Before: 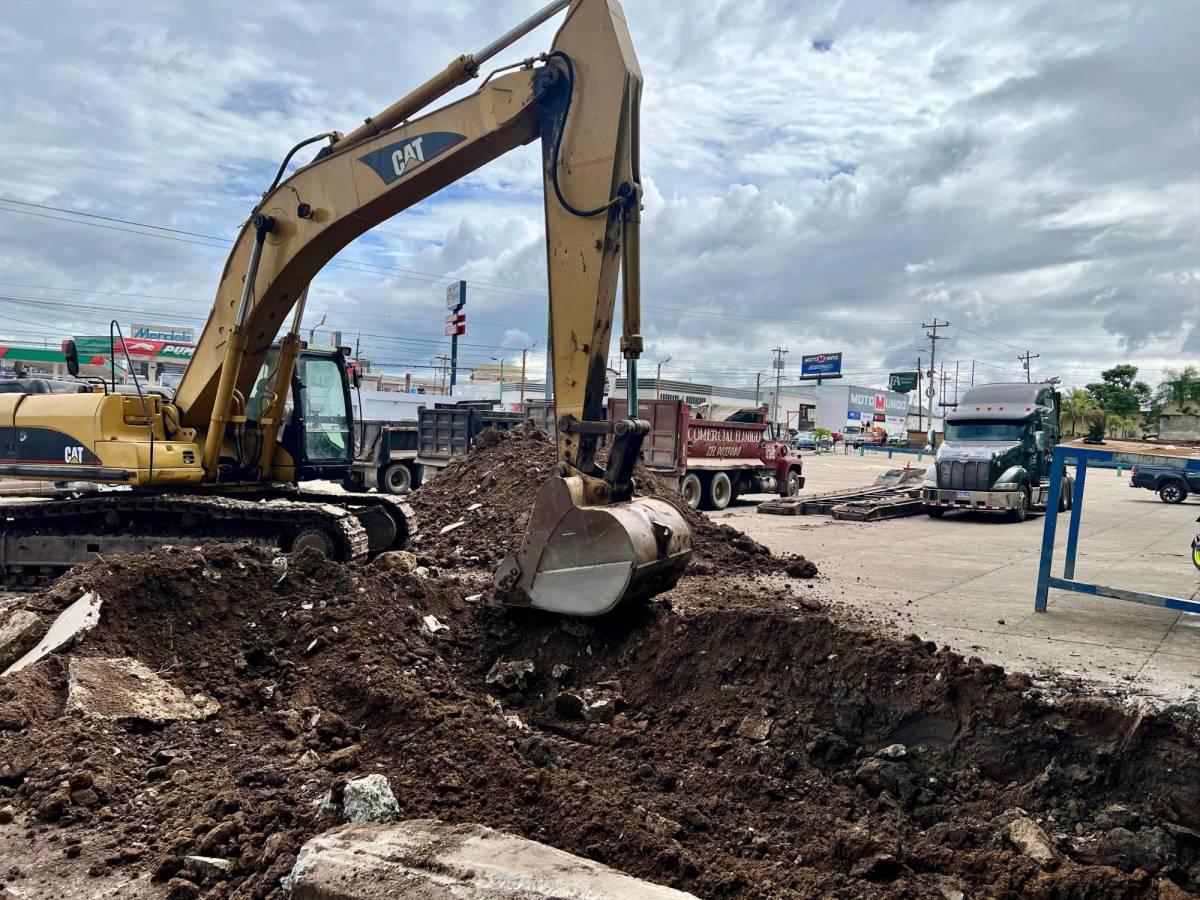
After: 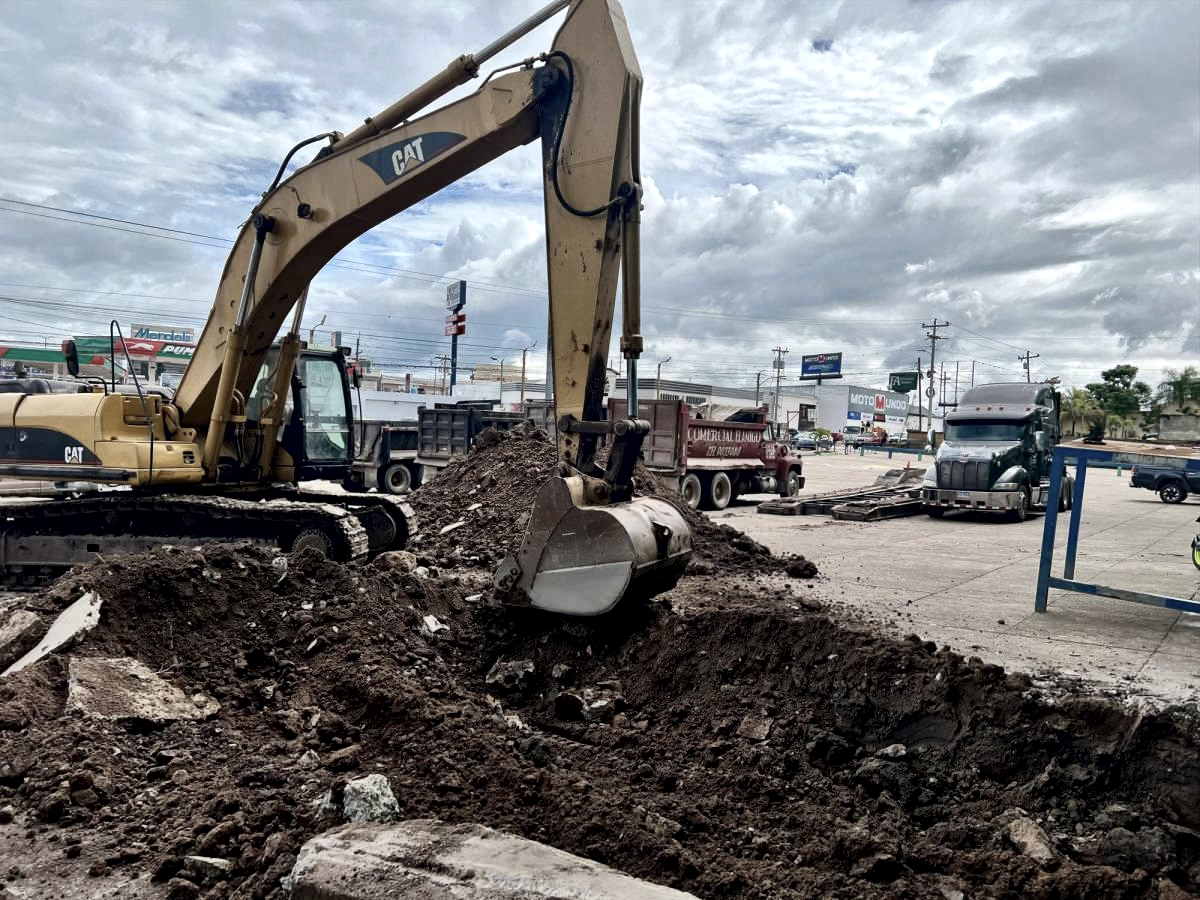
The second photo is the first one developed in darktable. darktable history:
color zones: curves: ch0 [(0.068, 0.464) (0.25, 0.5) (0.48, 0.508) (0.75, 0.536) (0.886, 0.476) (0.967, 0.456)]; ch1 [(0.066, 0.456) (0.25, 0.5) (0.616, 0.508) (0.746, 0.56) (0.934, 0.444)]
local contrast: mode bilateral grid, contrast 20, coarseness 50, detail 148%, midtone range 0.2
graduated density: rotation -180°, offset 27.42
contrast brightness saturation: contrast 0.1, saturation -0.3
